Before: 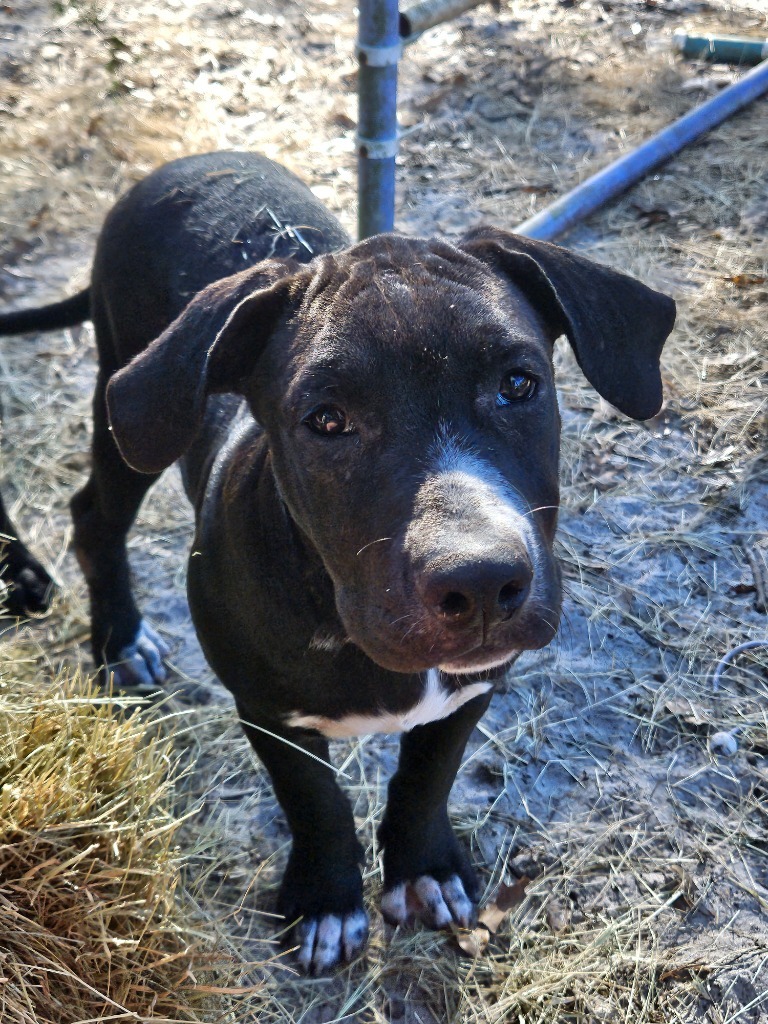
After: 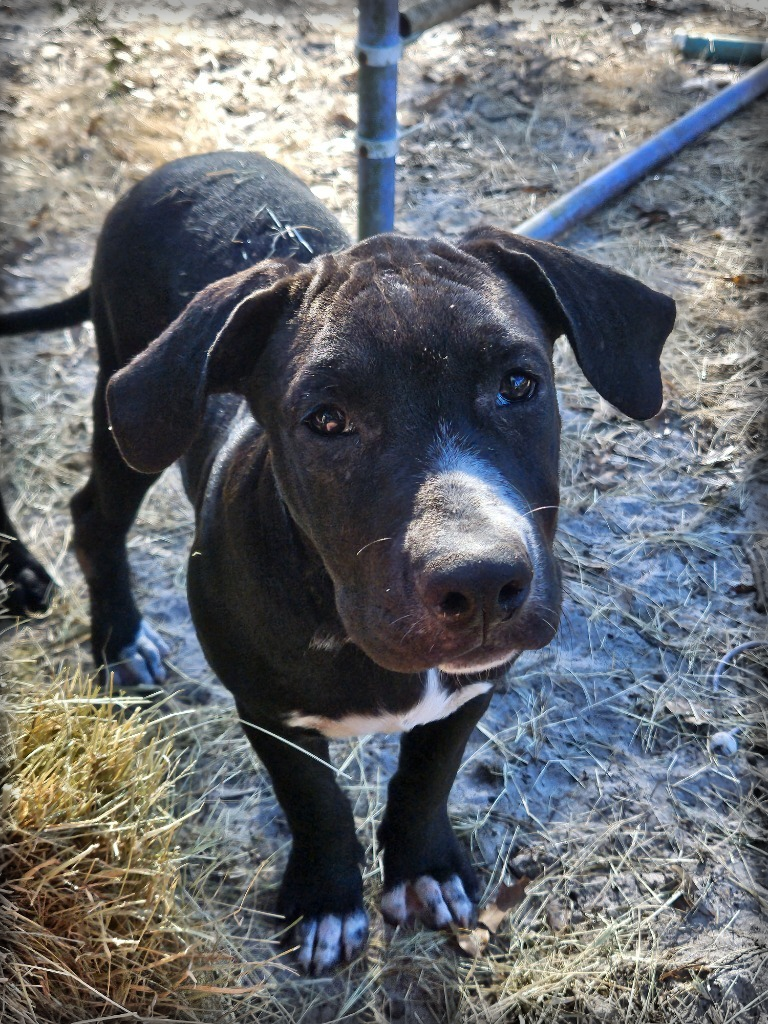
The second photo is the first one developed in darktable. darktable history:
vignetting: fall-off start 92.93%, fall-off radius 6.13%, brightness -0.575, center (-0.012, 0), automatic ratio true, width/height ratio 1.332, shape 0.05
